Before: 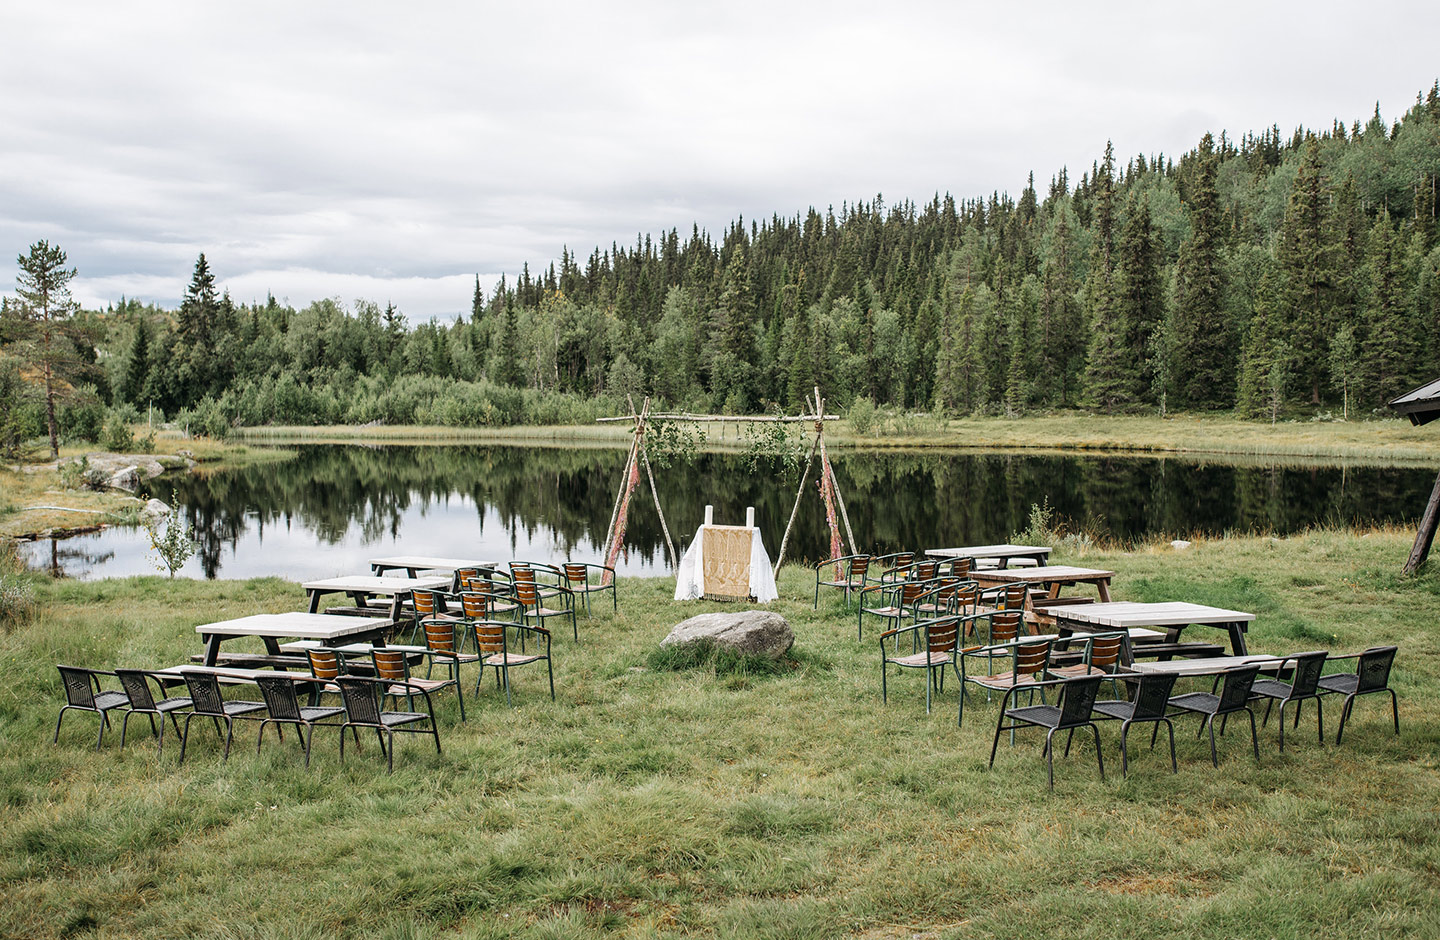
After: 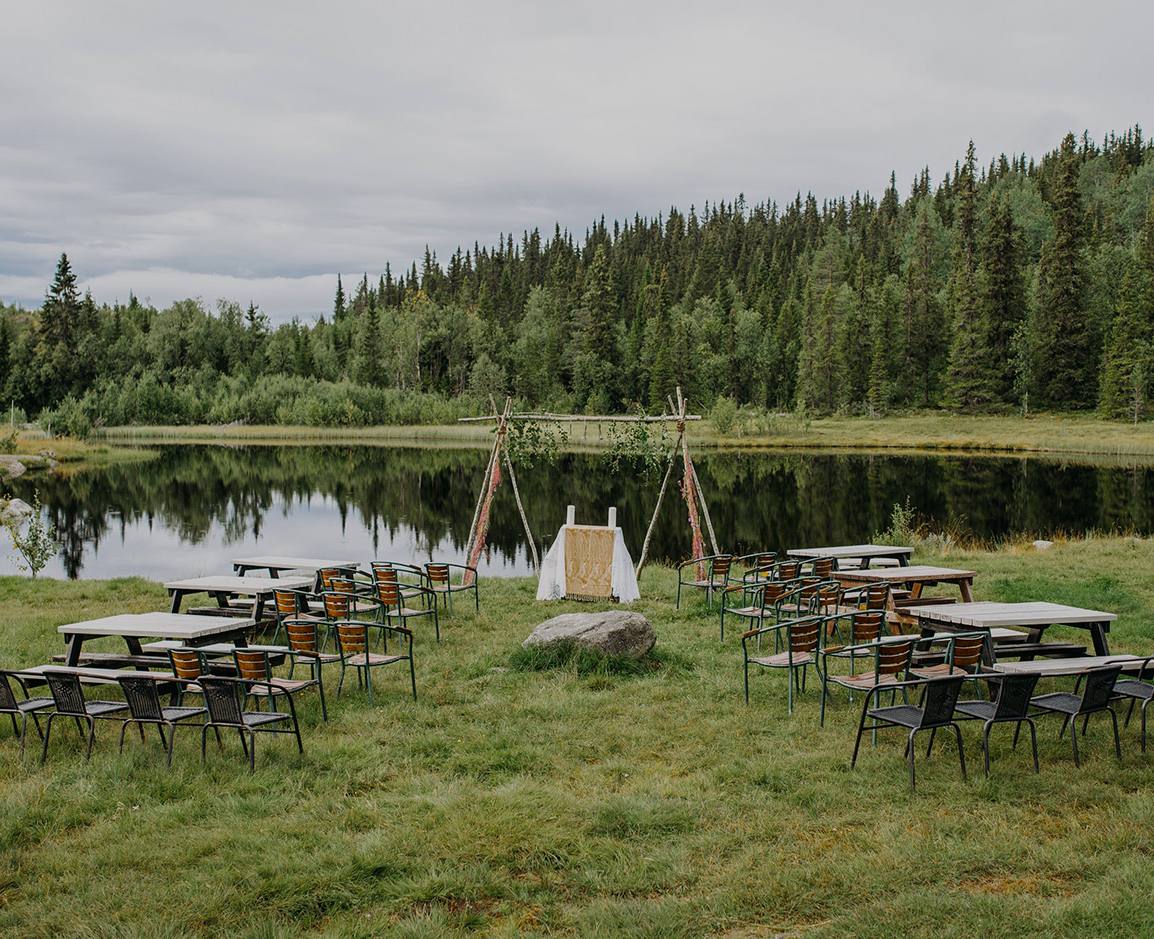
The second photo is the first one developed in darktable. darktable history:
crop and rotate: left 9.597%, right 10.195%
exposure: black level correction 0, exposure -0.721 EV, compensate highlight preservation false
color balance rgb: perceptual saturation grading › global saturation 20%, global vibrance 20%
